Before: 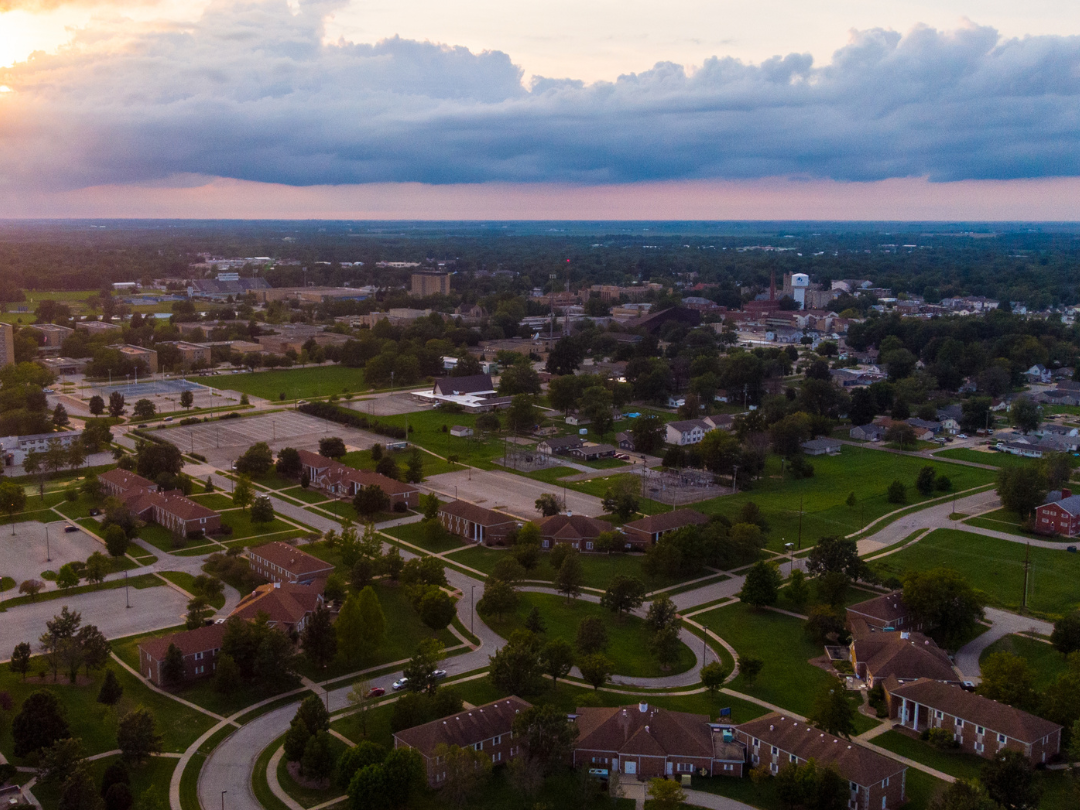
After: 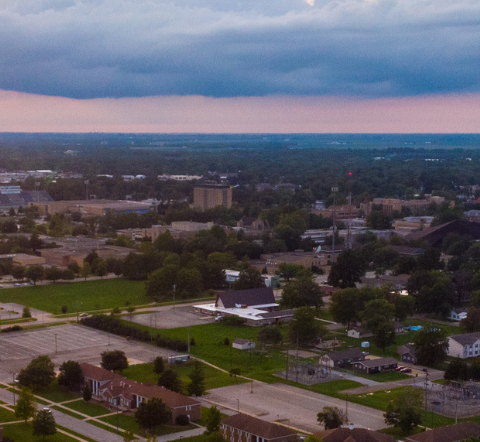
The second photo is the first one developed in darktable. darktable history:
color correction: highlights a* 0.022, highlights b* -0.353
crop: left 20.197%, top 10.768%, right 35.341%, bottom 34.633%
